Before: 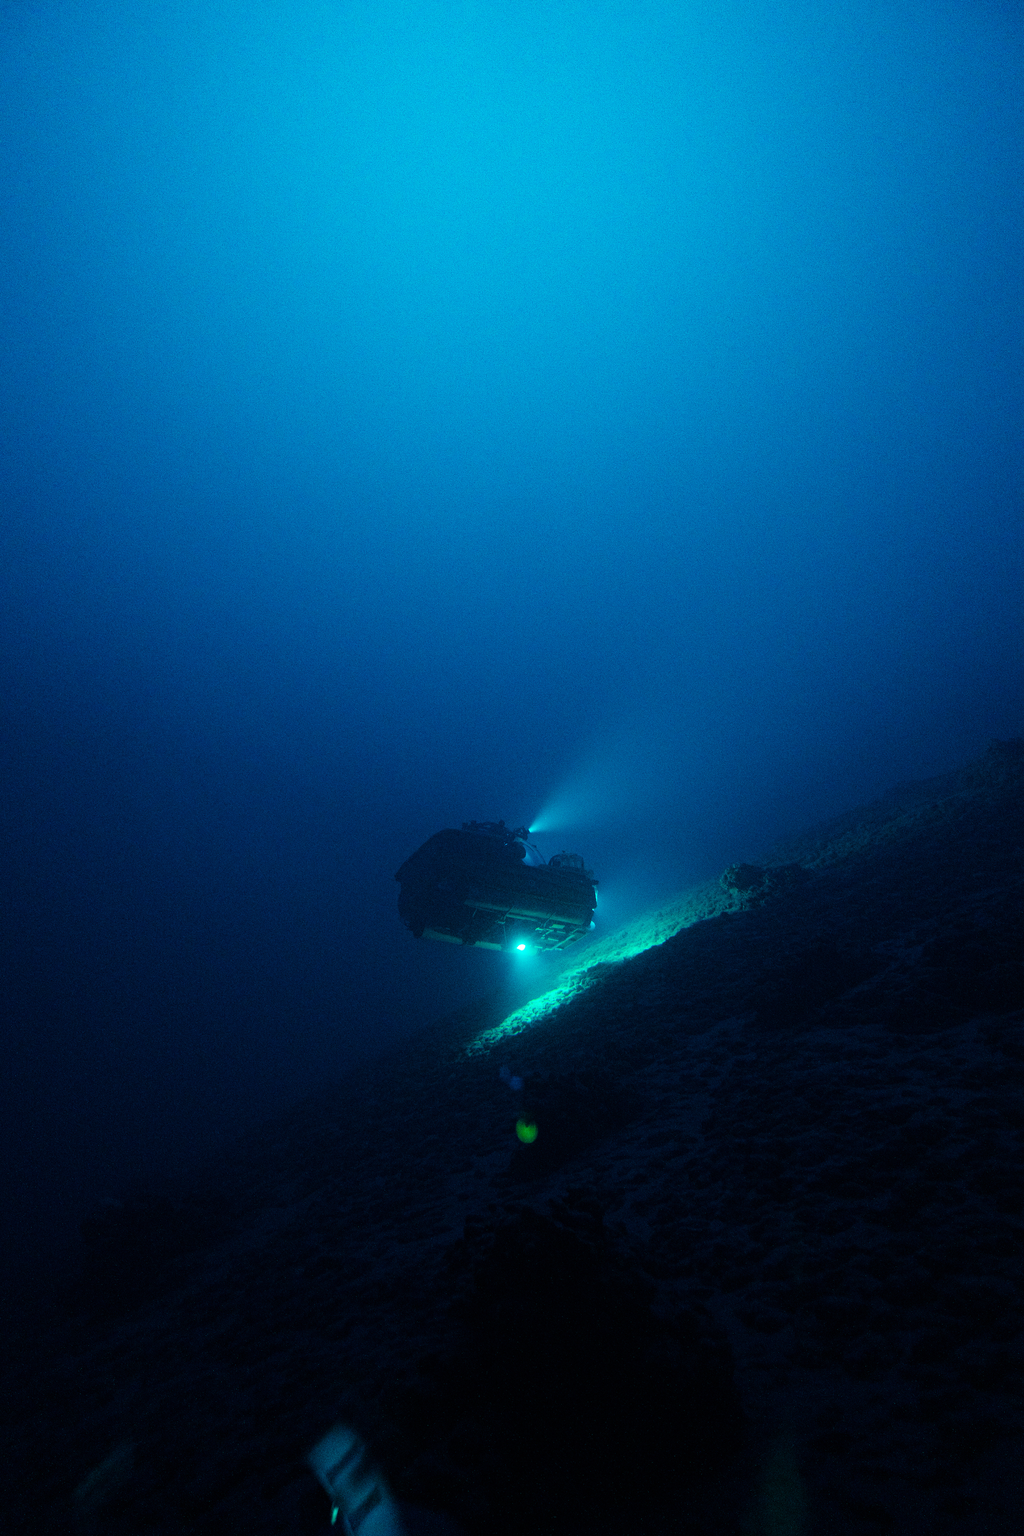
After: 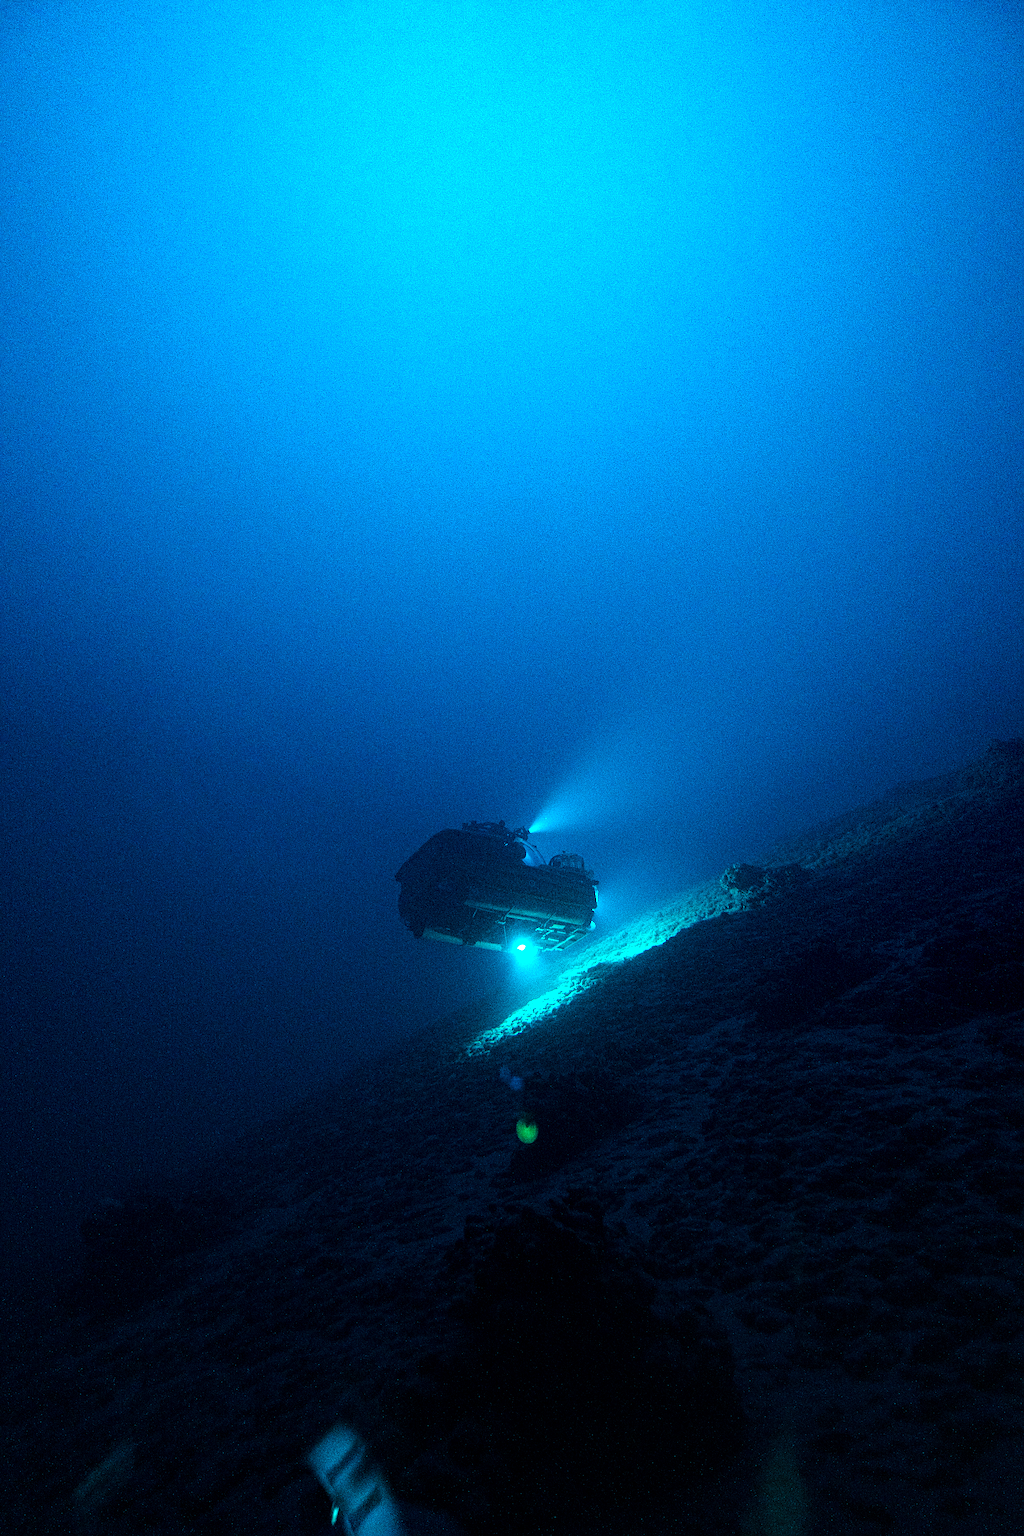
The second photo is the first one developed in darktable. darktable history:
color correction: highlights a* -10.69, highlights b* -19.19
exposure: black level correction 0, exposure 0.5 EV, compensate exposure bias true, compensate highlight preservation false
local contrast: detail 142%
sharpen: on, module defaults
